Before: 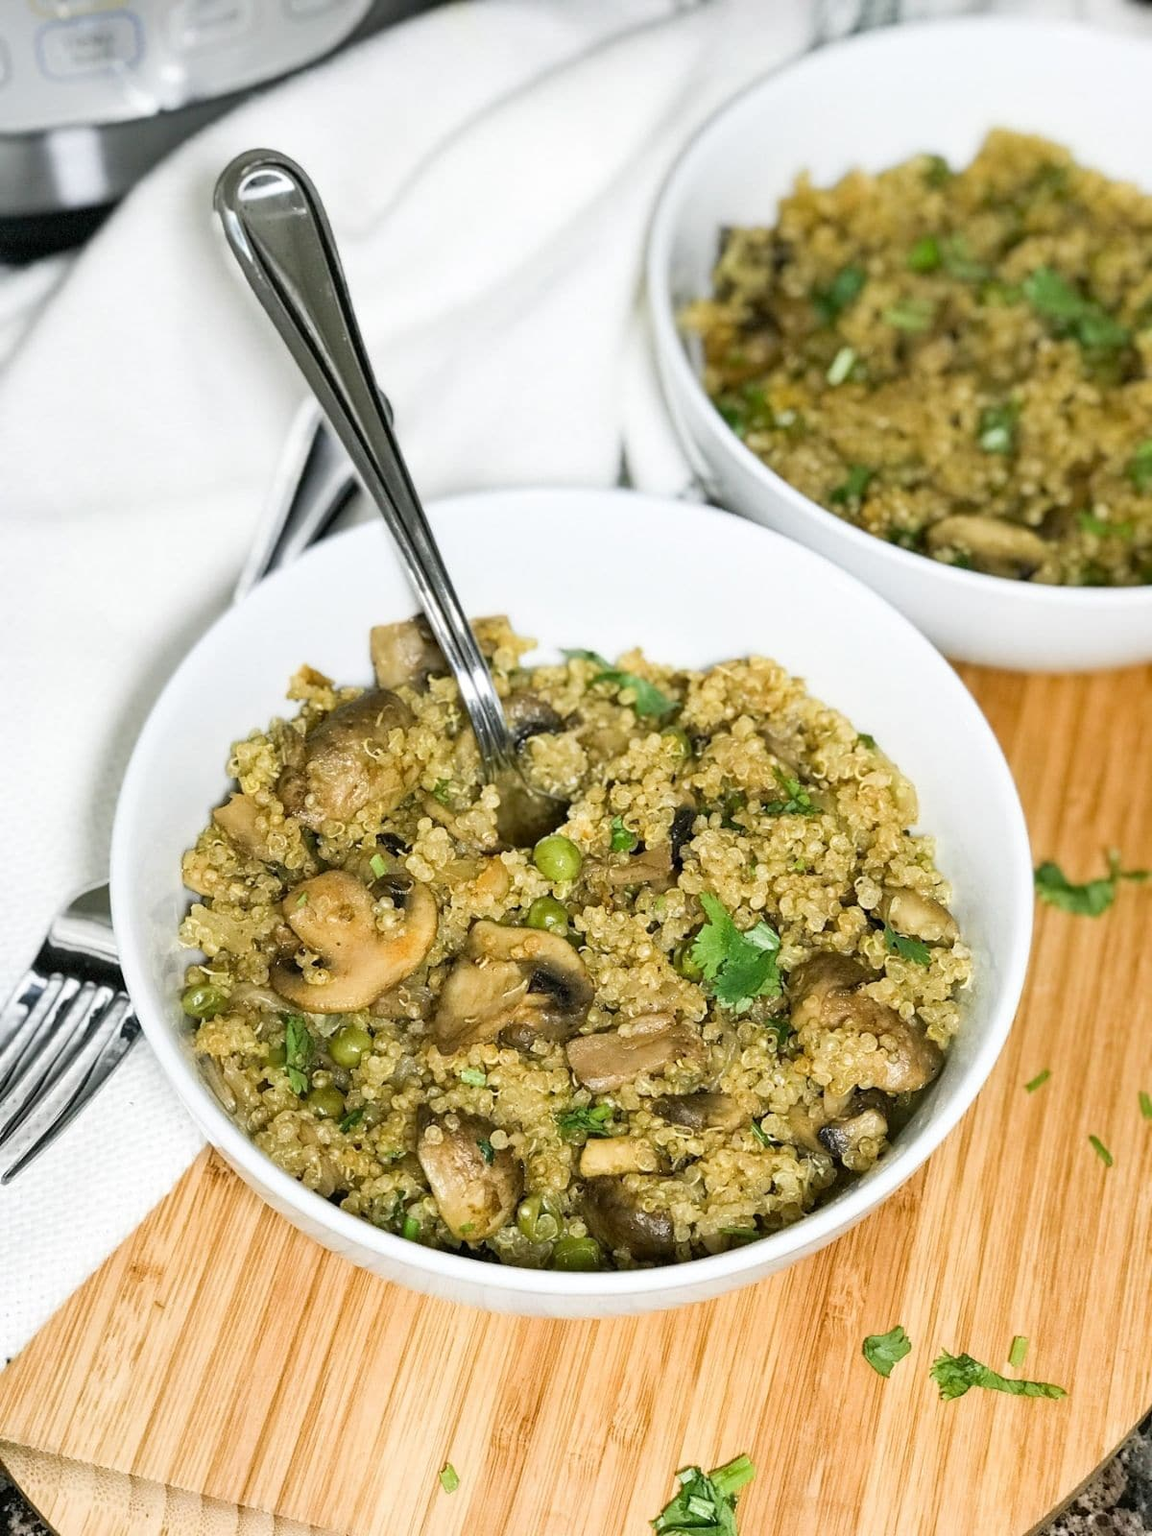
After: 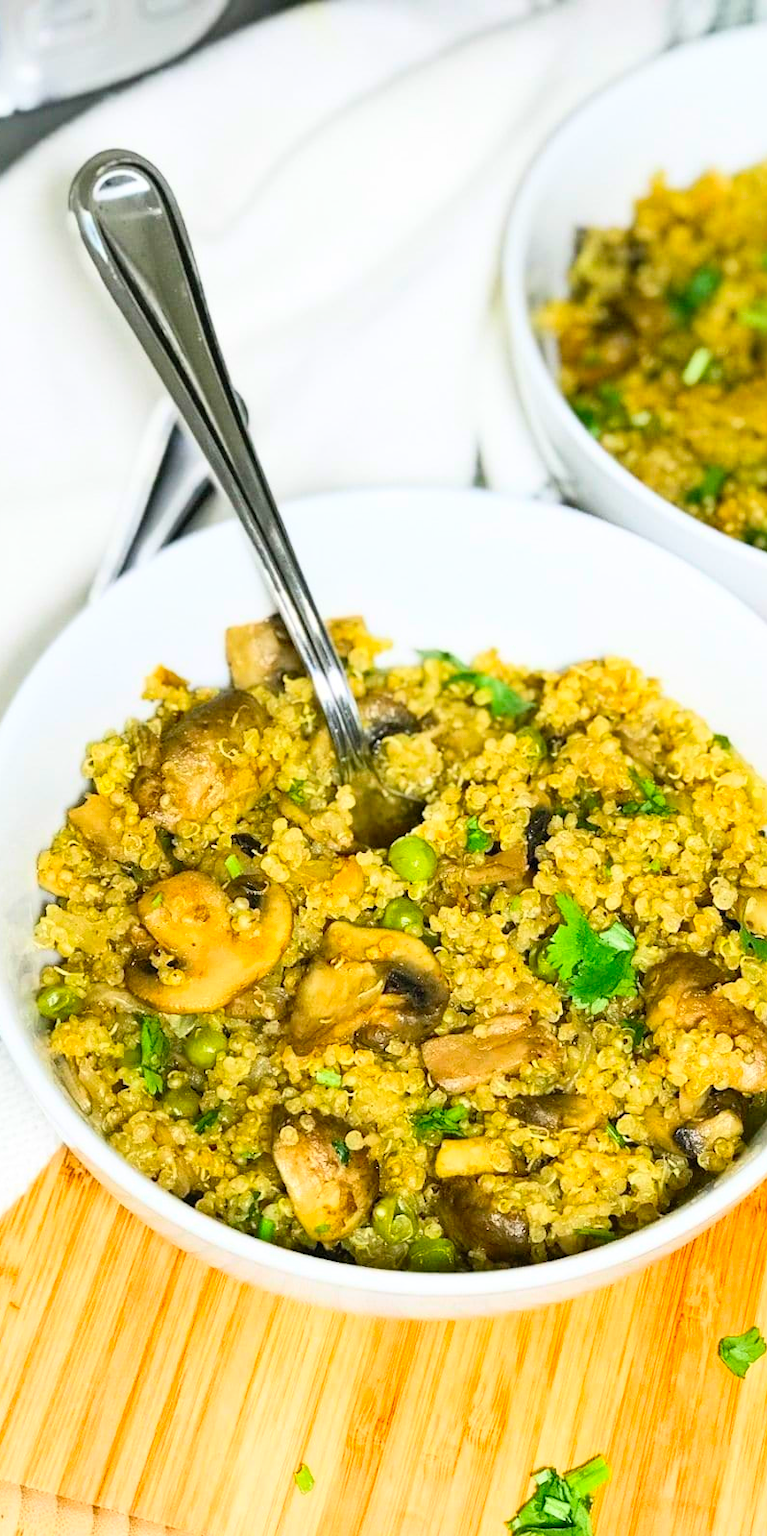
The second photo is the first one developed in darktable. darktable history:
contrast brightness saturation: contrast 0.2, brightness 0.2, saturation 0.8
crop and rotate: left 12.648%, right 20.685%
